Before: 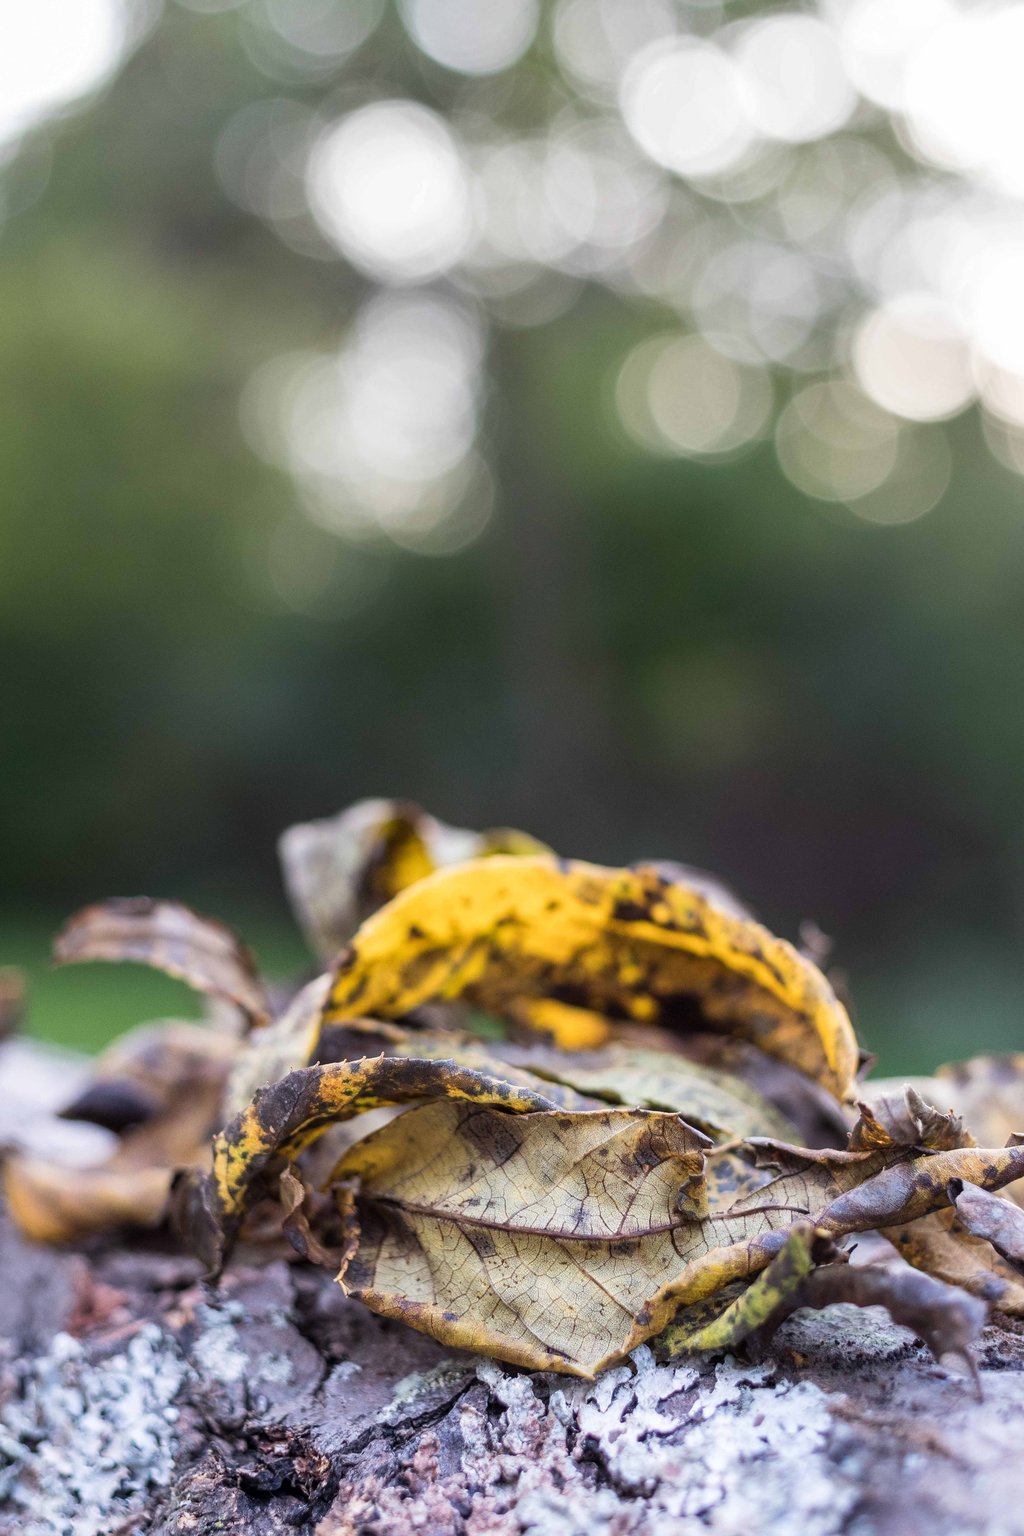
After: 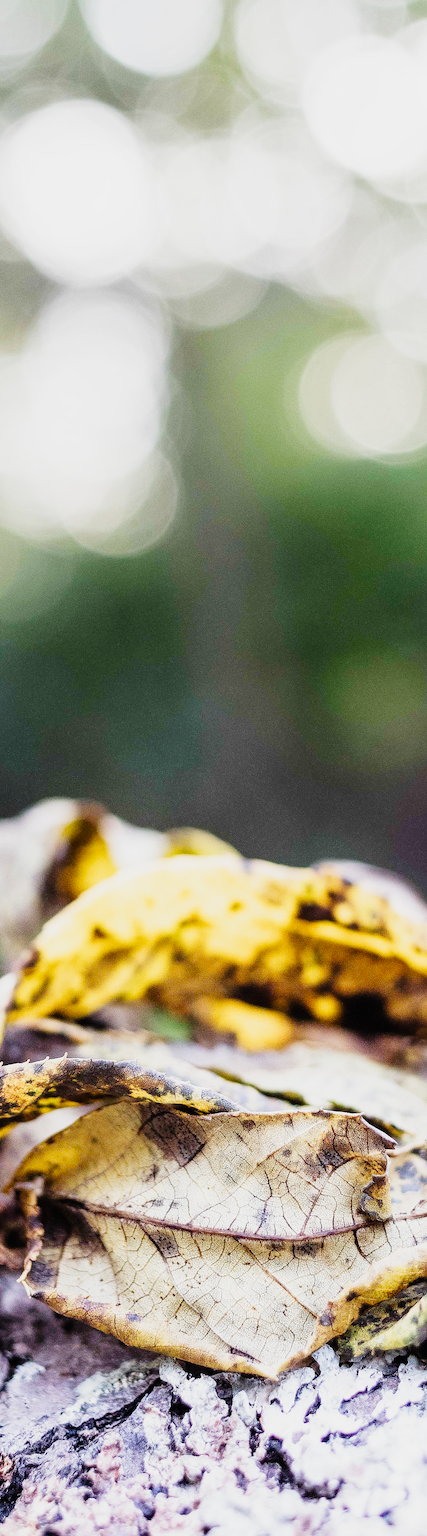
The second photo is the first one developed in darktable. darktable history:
sharpen: radius 1.38, amount 1.252, threshold 0.756
exposure: exposure 0.671 EV, compensate highlight preservation false
filmic rgb: black relative exposure -7.65 EV, white relative exposure 4.56 EV, threshold 3.01 EV, hardness 3.61, add noise in highlights 0.002, preserve chrominance no, color science v3 (2019), use custom middle-gray values true, iterations of high-quality reconstruction 0, contrast in highlights soft, enable highlight reconstruction true
crop: left 30.998%, right 27.211%
tone curve: curves: ch0 [(0, 0.008) (0.107, 0.083) (0.283, 0.287) (0.429, 0.51) (0.607, 0.739) (0.789, 0.893) (0.998, 0.978)]; ch1 [(0, 0) (0.323, 0.339) (0.438, 0.427) (0.478, 0.484) (0.502, 0.502) (0.527, 0.525) (0.571, 0.579) (0.608, 0.629) (0.669, 0.704) (0.859, 0.899) (1, 1)]; ch2 [(0, 0) (0.33, 0.347) (0.421, 0.456) (0.473, 0.498) (0.502, 0.504) (0.522, 0.524) (0.549, 0.567) (0.593, 0.626) (0.676, 0.724) (1, 1)], preserve colors none
